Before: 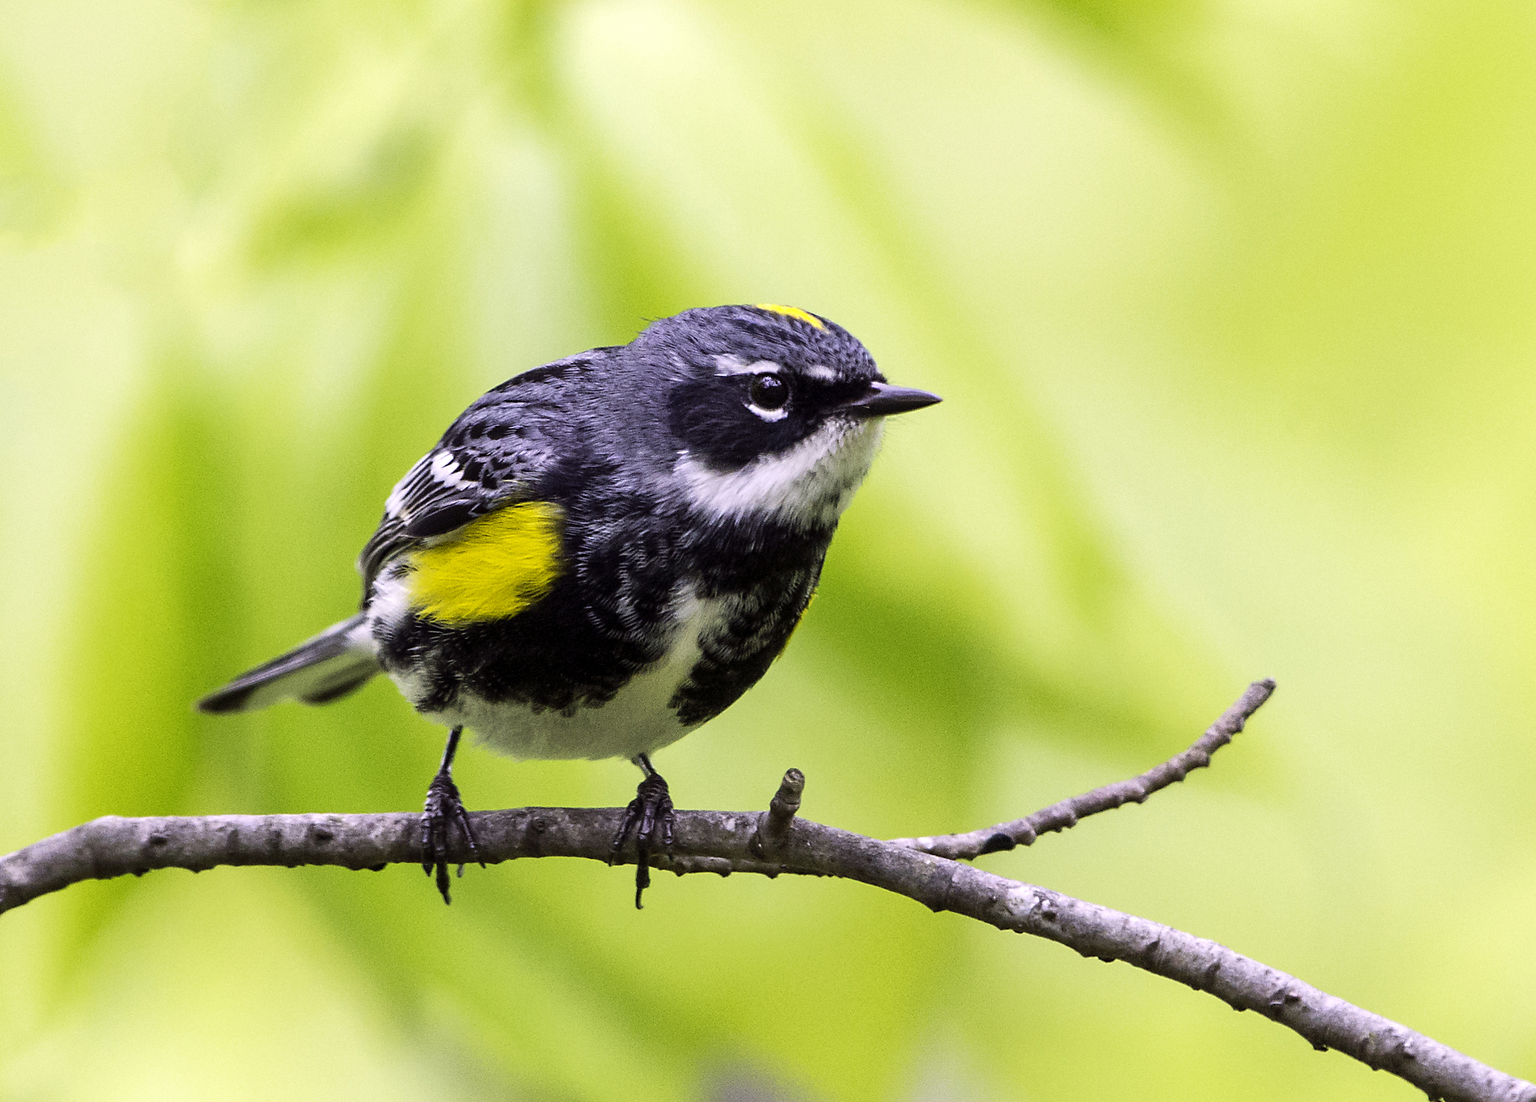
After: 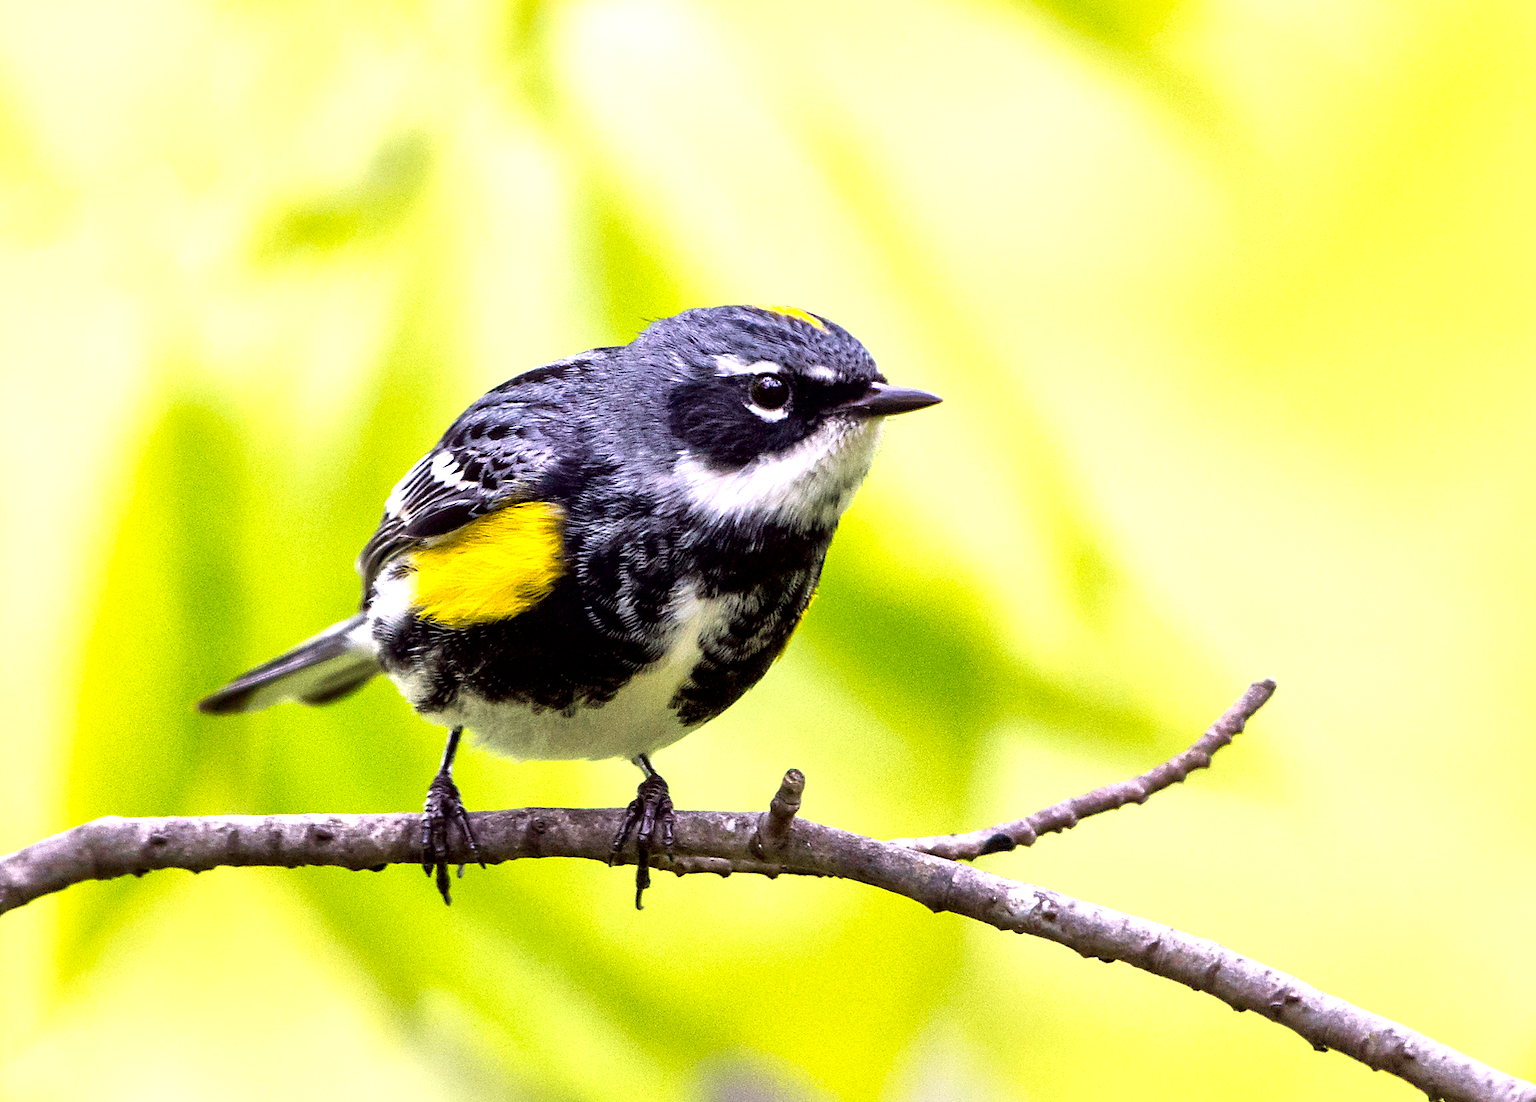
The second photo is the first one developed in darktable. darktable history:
tone equalizer: -8 EV -0.389 EV, -7 EV -0.418 EV, -6 EV -0.31 EV, -5 EV -0.246 EV, -3 EV 0.197 EV, -2 EV 0.353 EV, -1 EV 0.402 EV, +0 EV 0.386 EV
local contrast: mode bilateral grid, contrast 70, coarseness 75, detail 180%, midtone range 0.2
